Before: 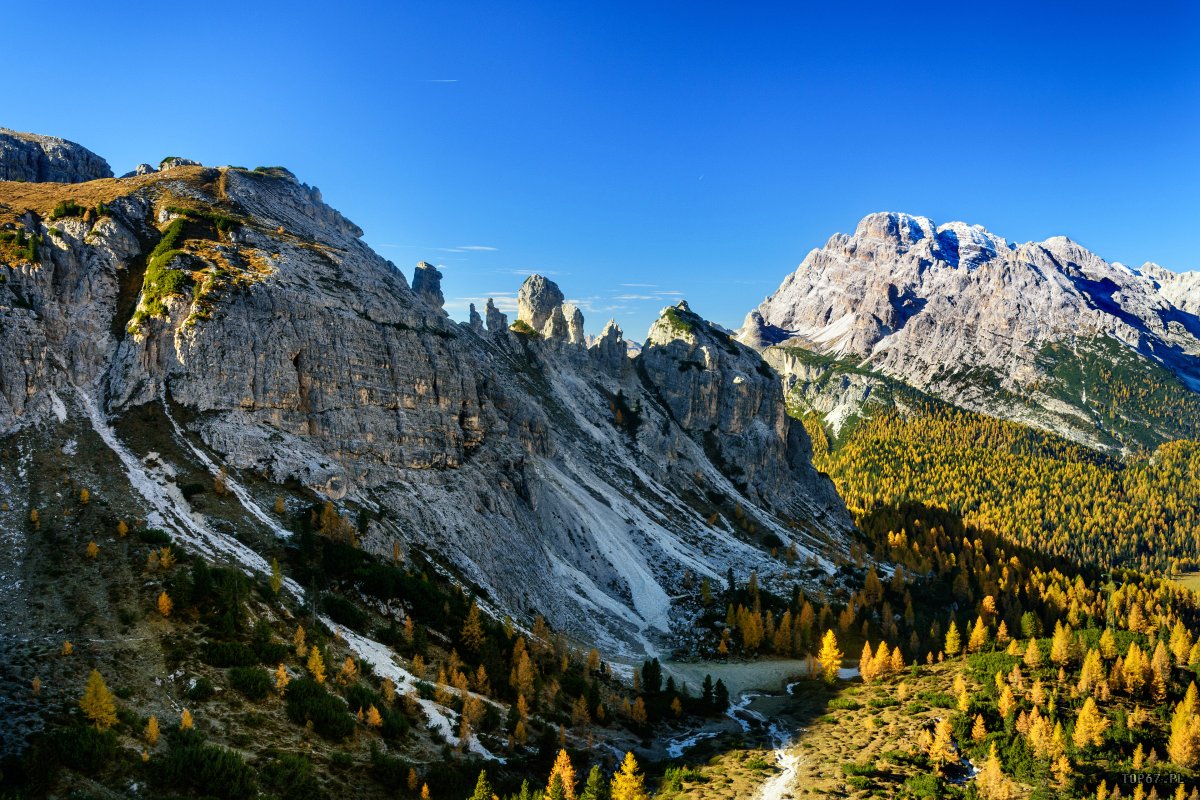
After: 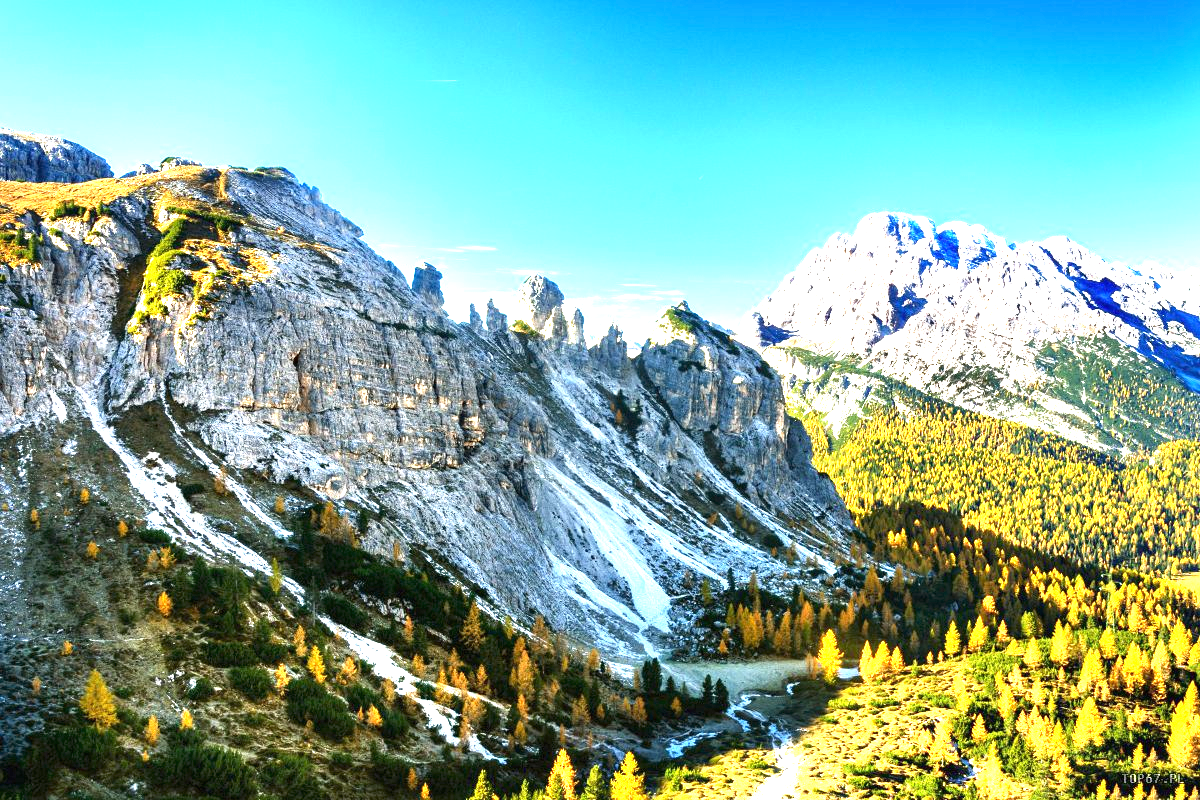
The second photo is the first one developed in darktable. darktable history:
exposure: black level correction 0, exposure 2.119 EV, compensate highlight preservation false
